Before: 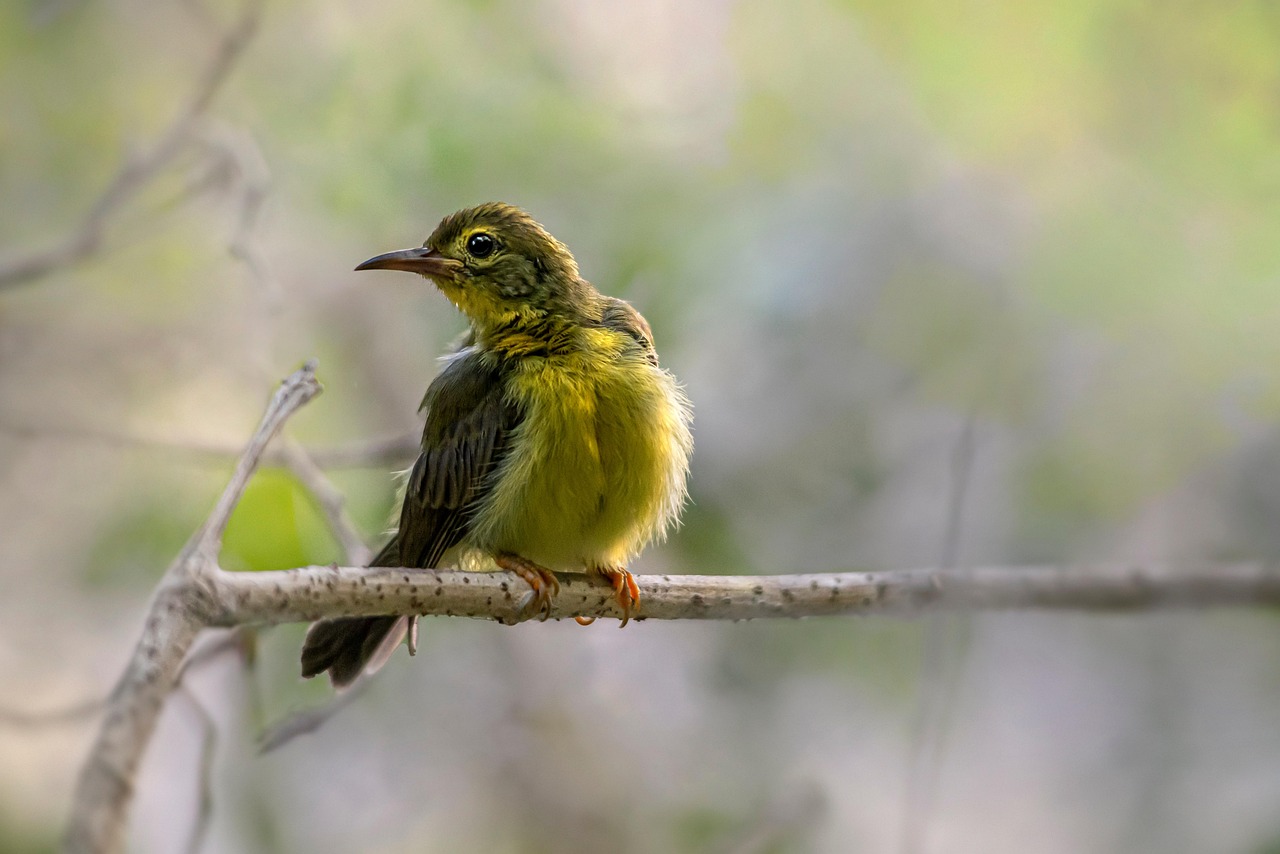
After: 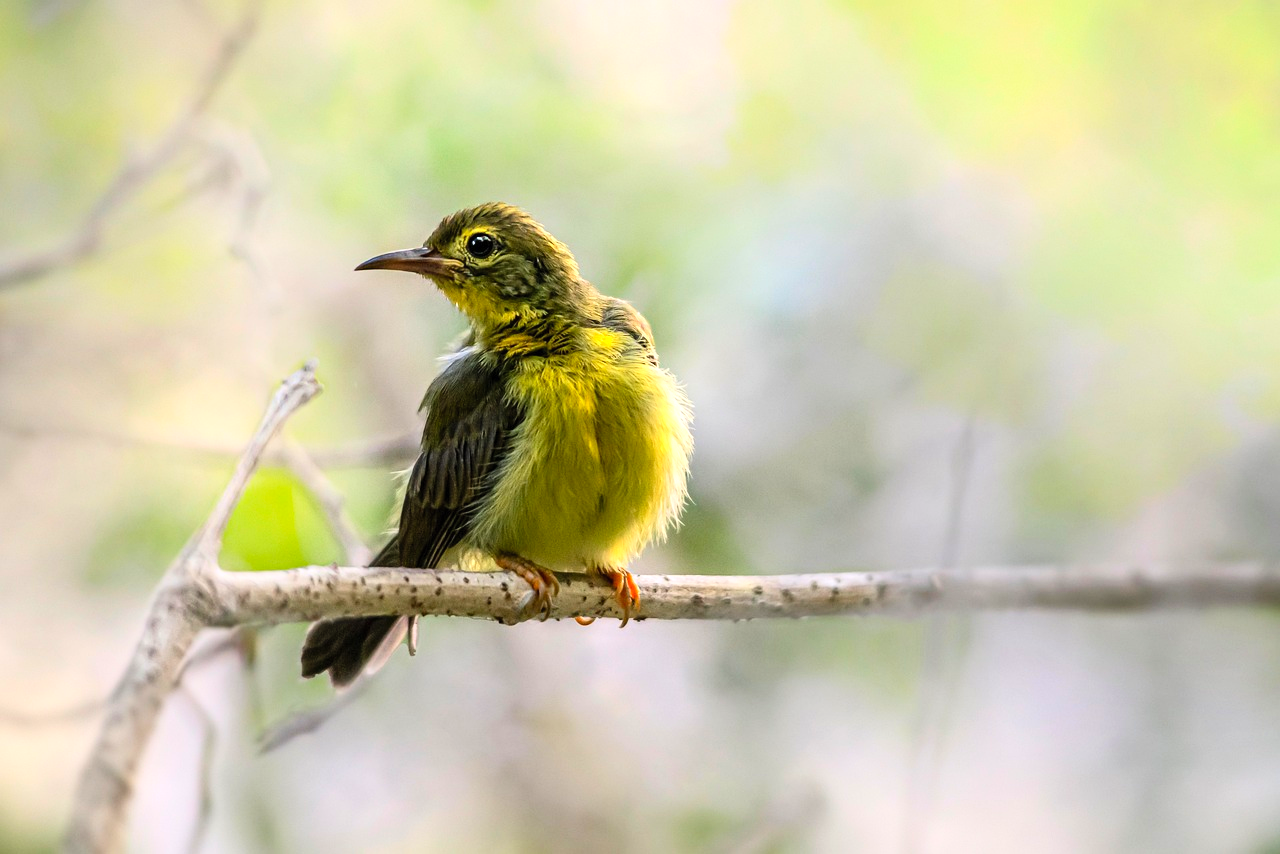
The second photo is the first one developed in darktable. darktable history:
contrast brightness saturation: contrast 0.201, brightness 0.165, saturation 0.222
tone equalizer: -8 EV -0.415 EV, -7 EV -0.428 EV, -6 EV -0.33 EV, -5 EV -0.242 EV, -3 EV 0.248 EV, -2 EV 0.328 EV, -1 EV 0.413 EV, +0 EV 0.425 EV
